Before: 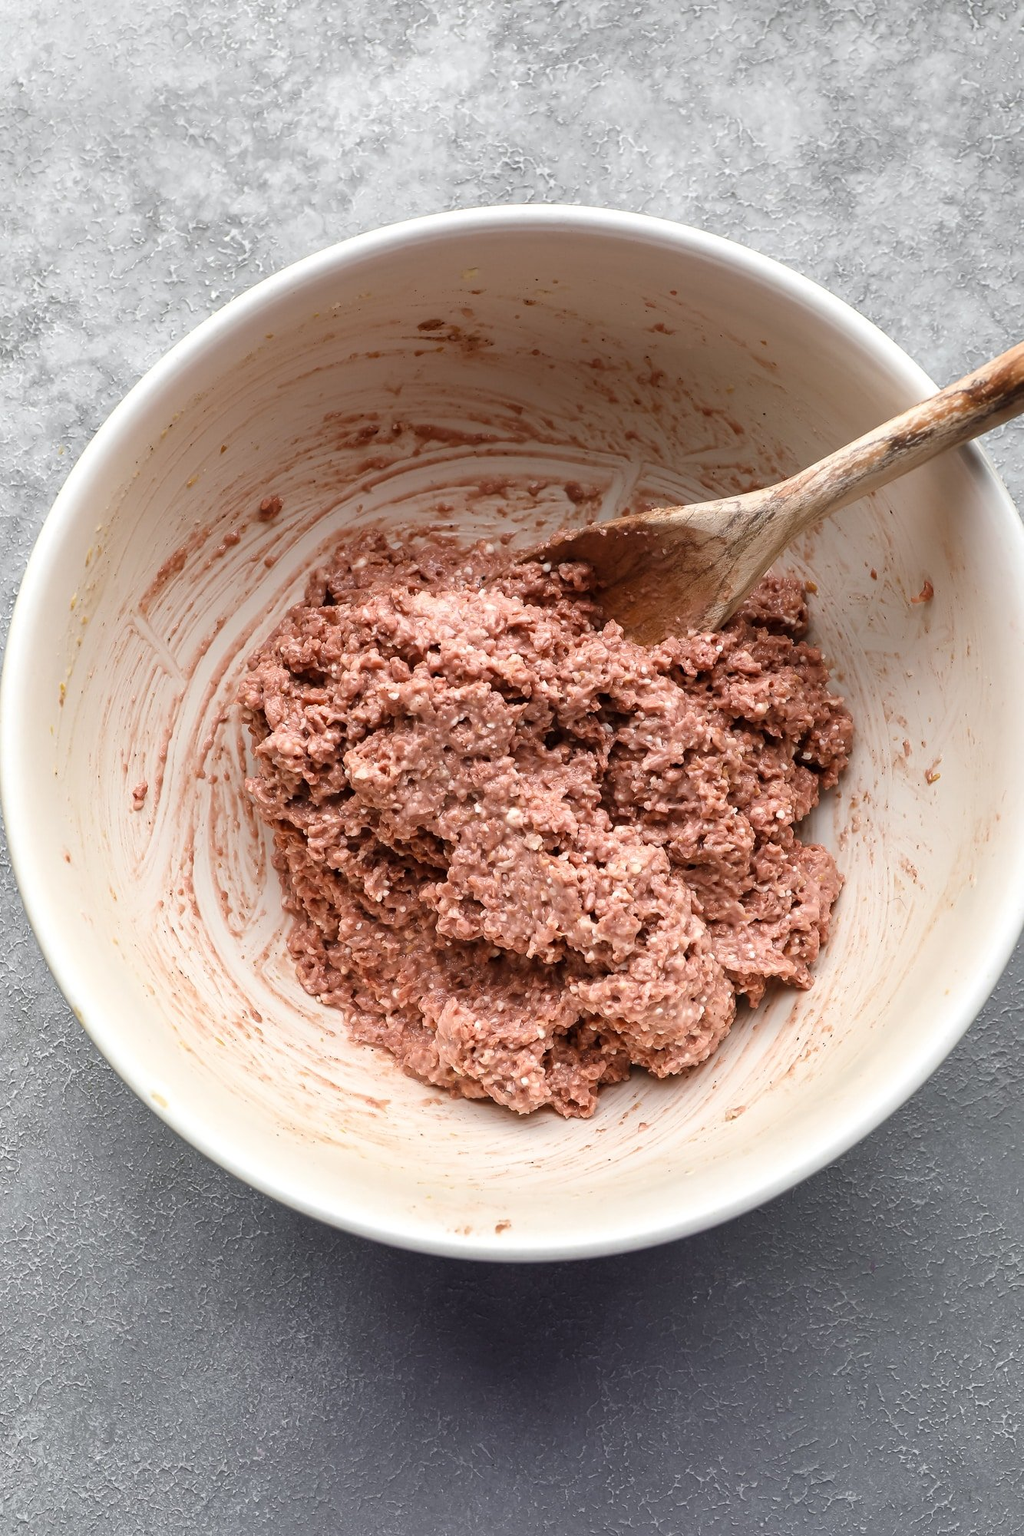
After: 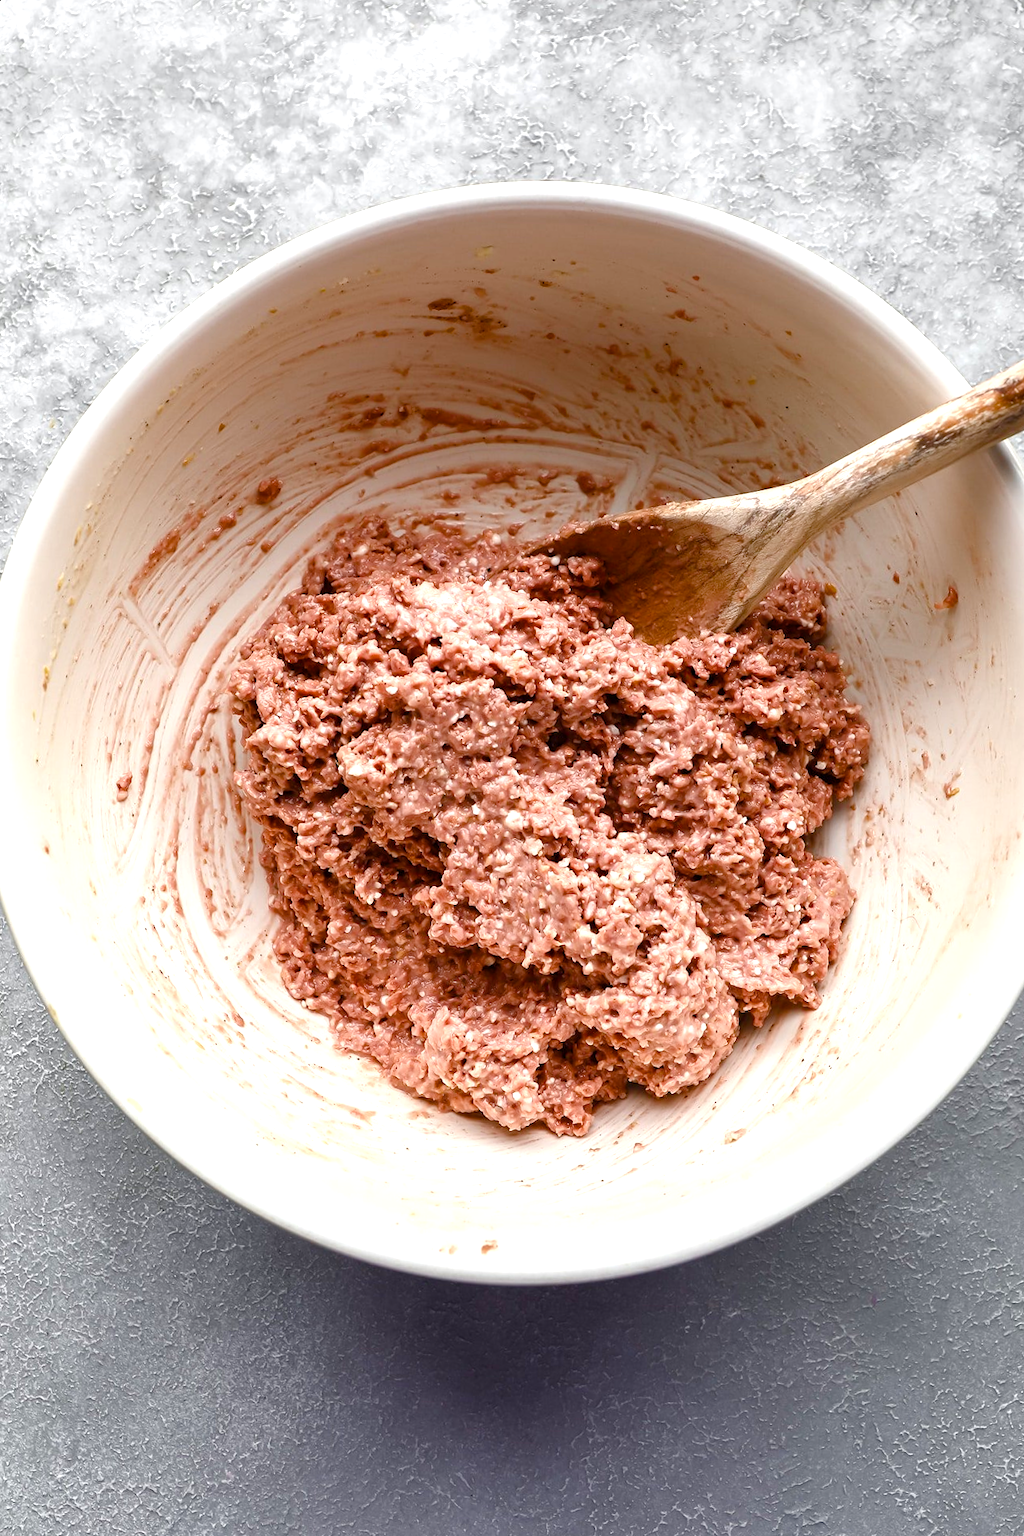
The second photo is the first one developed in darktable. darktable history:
tone equalizer: on, module defaults
color balance rgb: perceptual saturation grading › global saturation 25%, perceptual saturation grading › highlights -50%, perceptual saturation grading › shadows 30%, perceptual brilliance grading › global brilliance 12%, global vibrance 20%
crop and rotate: angle -1.69°
